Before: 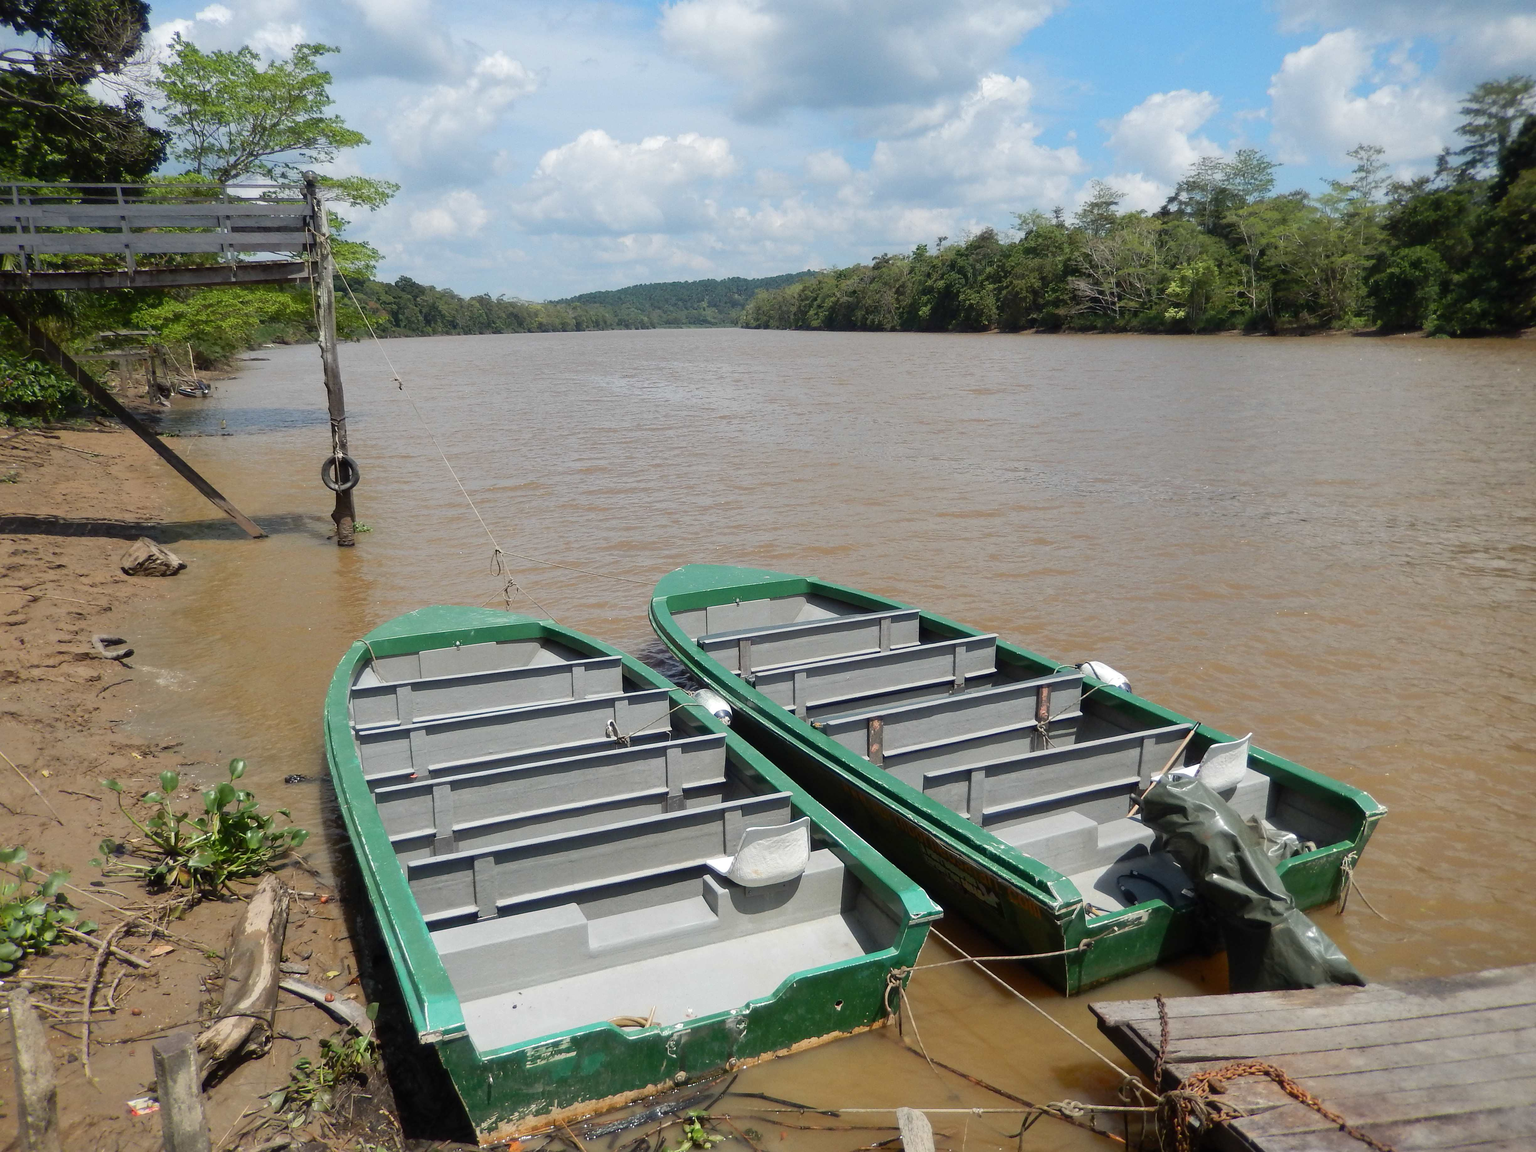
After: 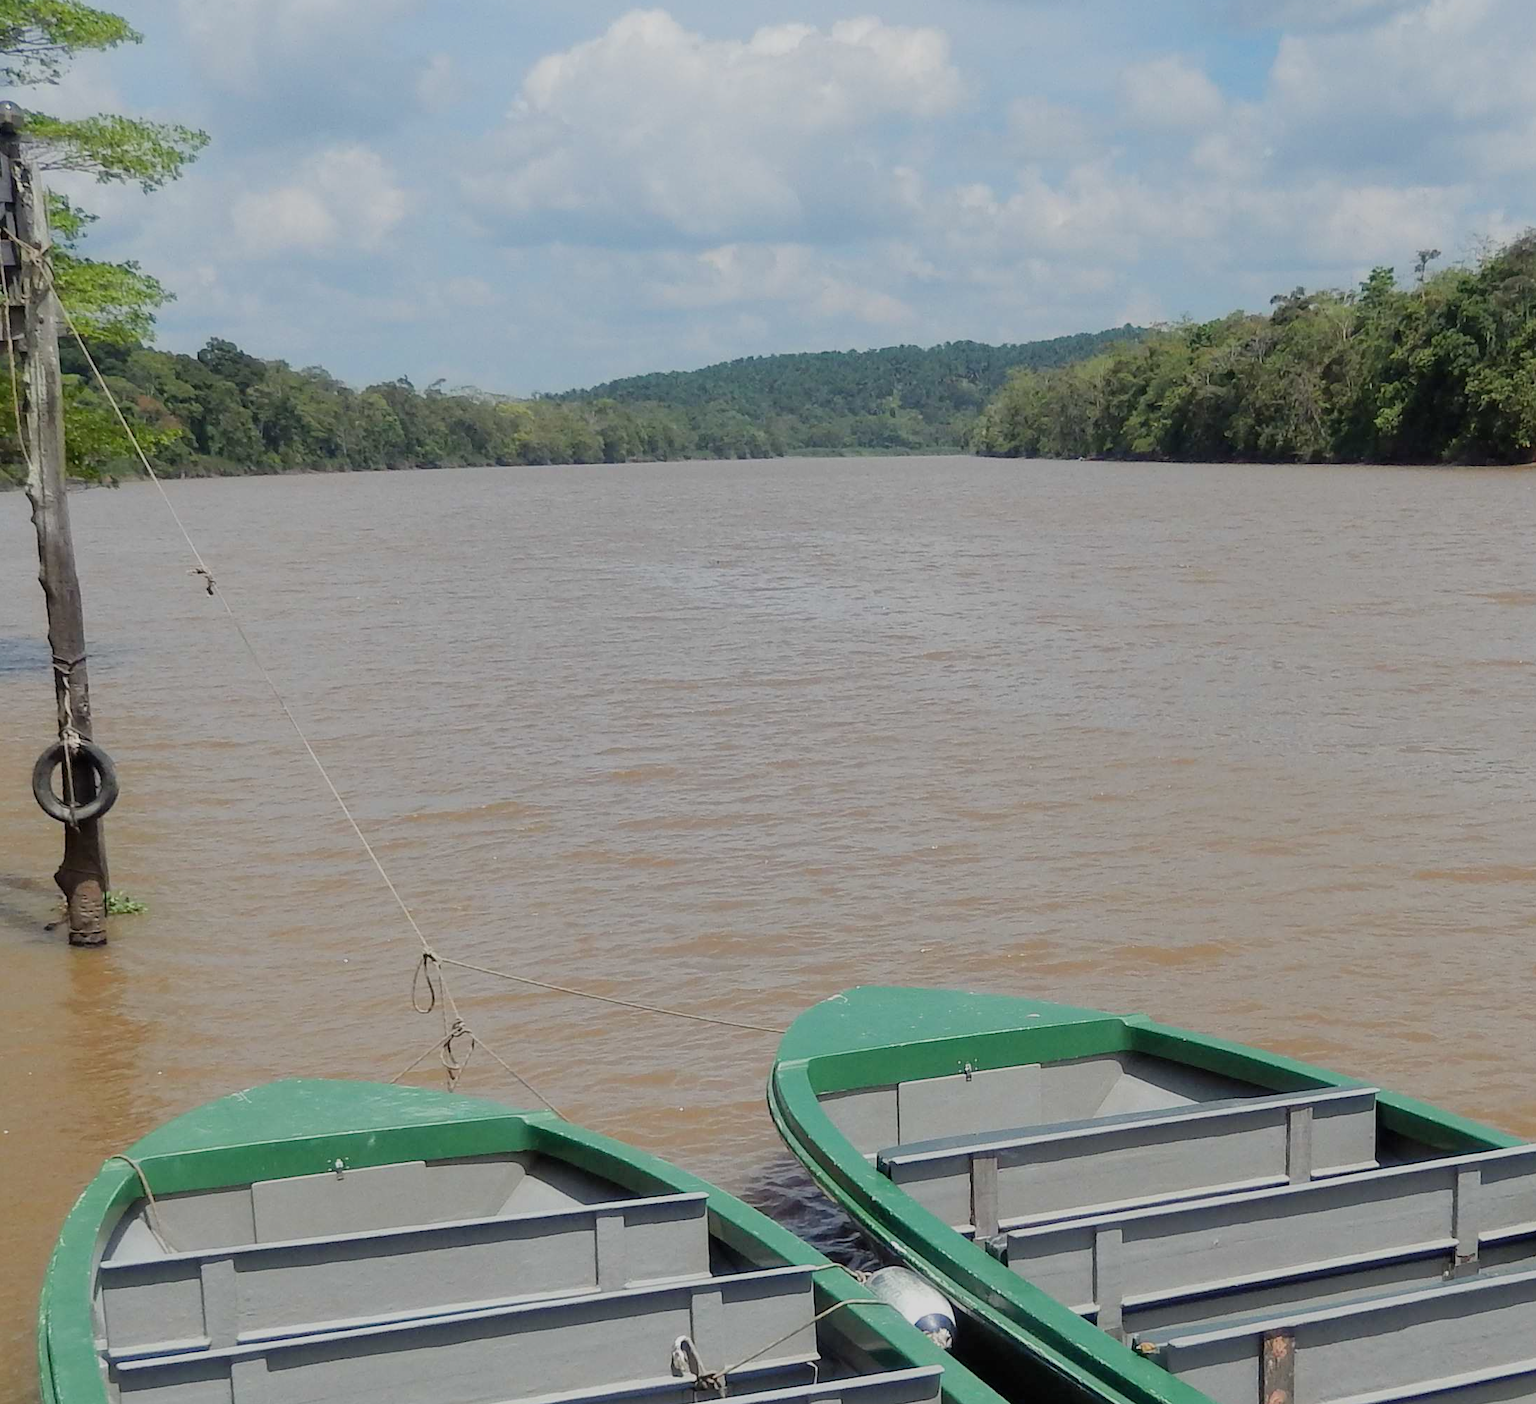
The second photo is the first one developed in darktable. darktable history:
filmic rgb: middle gray luminance 18.39%, black relative exposure -10.41 EV, white relative exposure 3.42 EV, target black luminance 0%, hardness 6.03, latitude 98.21%, contrast 0.841, shadows ↔ highlights balance 0.517%, add noise in highlights 0.001, color science v3 (2019), use custom middle-gray values true, contrast in highlights soft
crop: left 20.01%, top 10.899%, right 35.492%, bottom 34.866%
